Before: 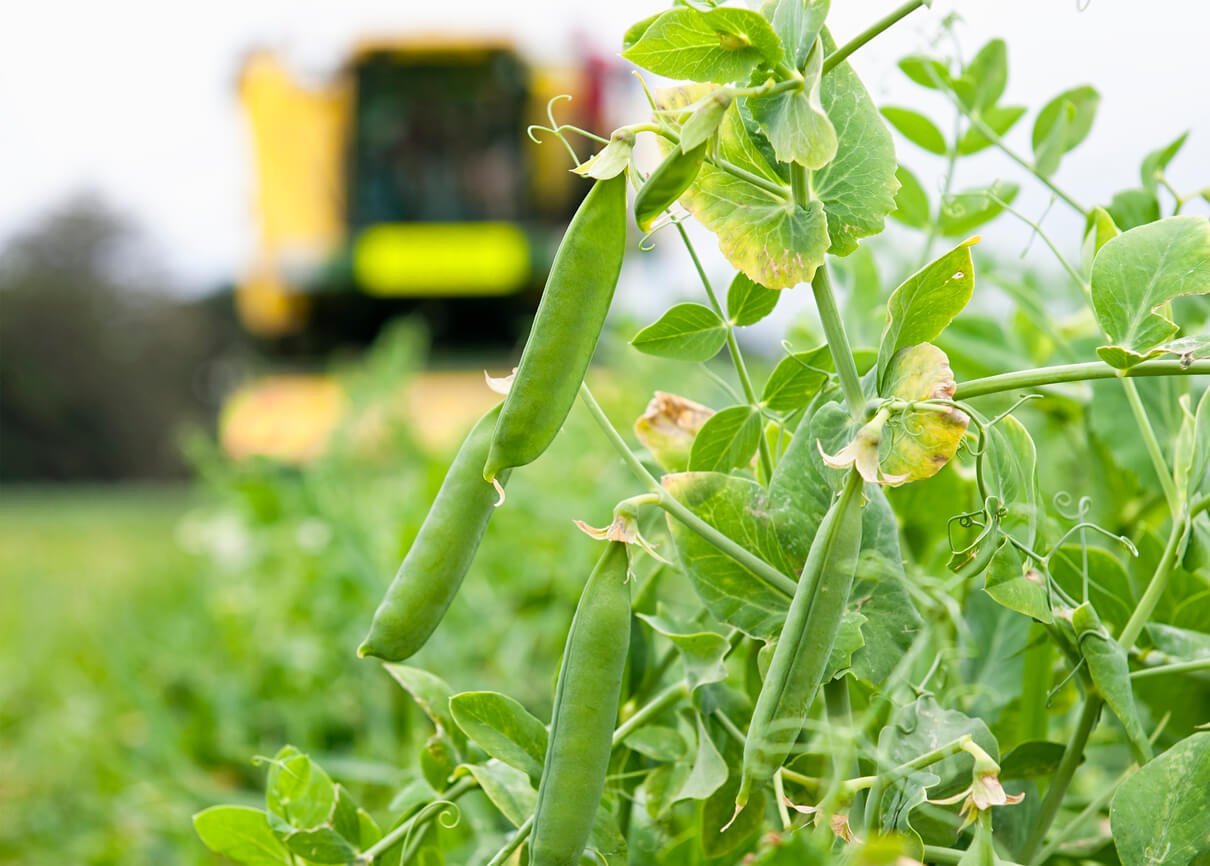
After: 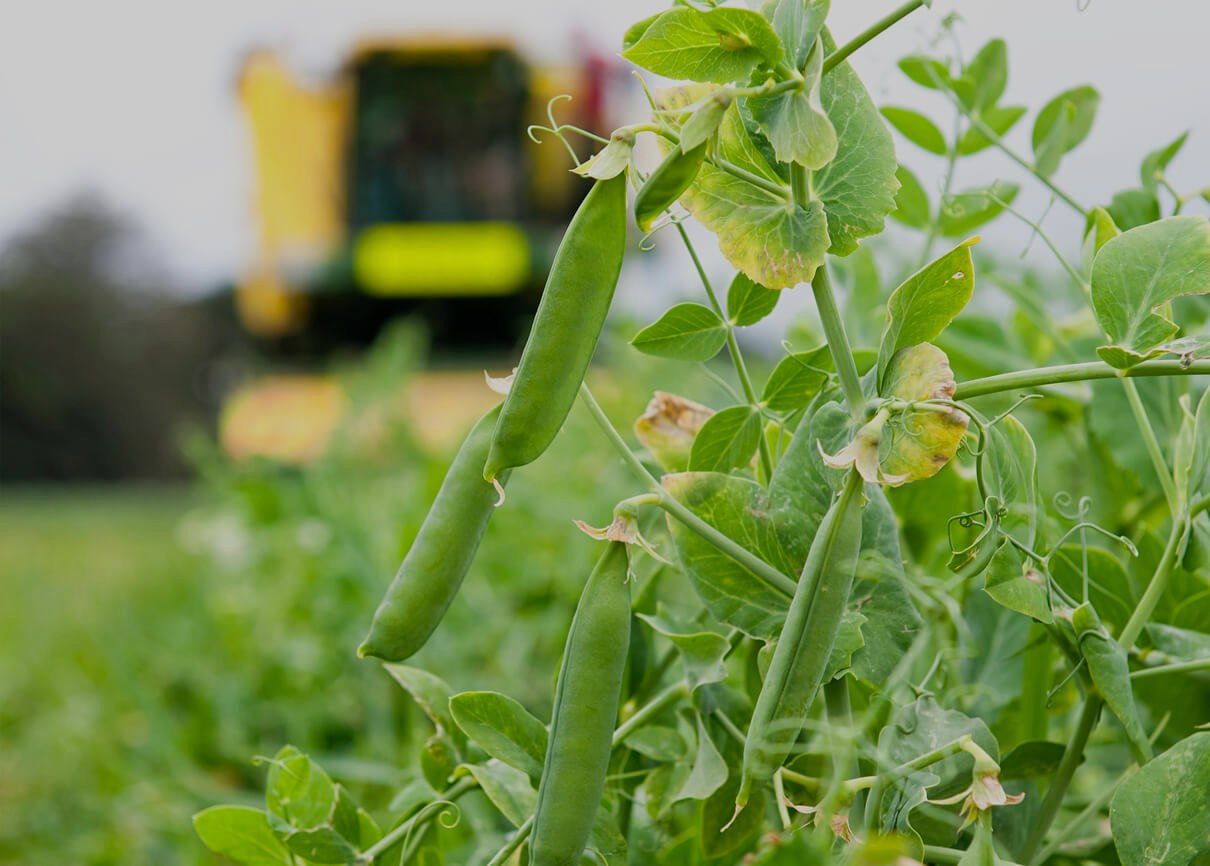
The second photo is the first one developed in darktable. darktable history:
exposure: black level correction 0, exposure -0.707 EV, compensate highlight preservation false
